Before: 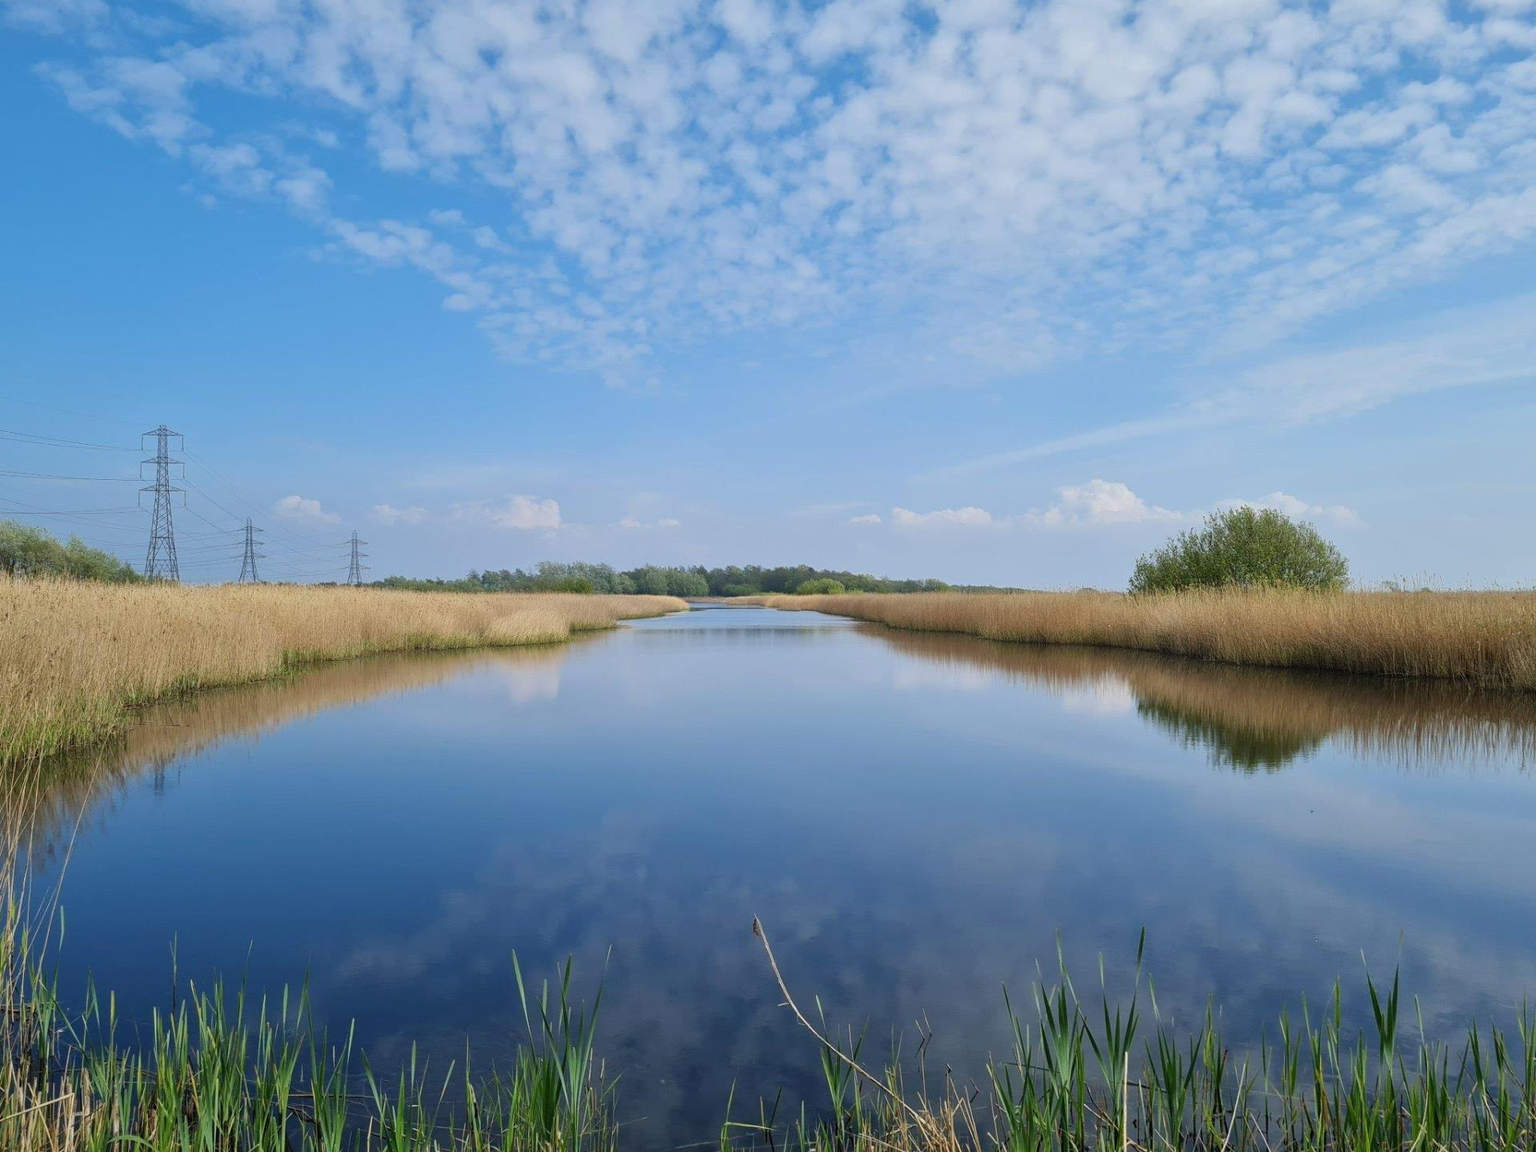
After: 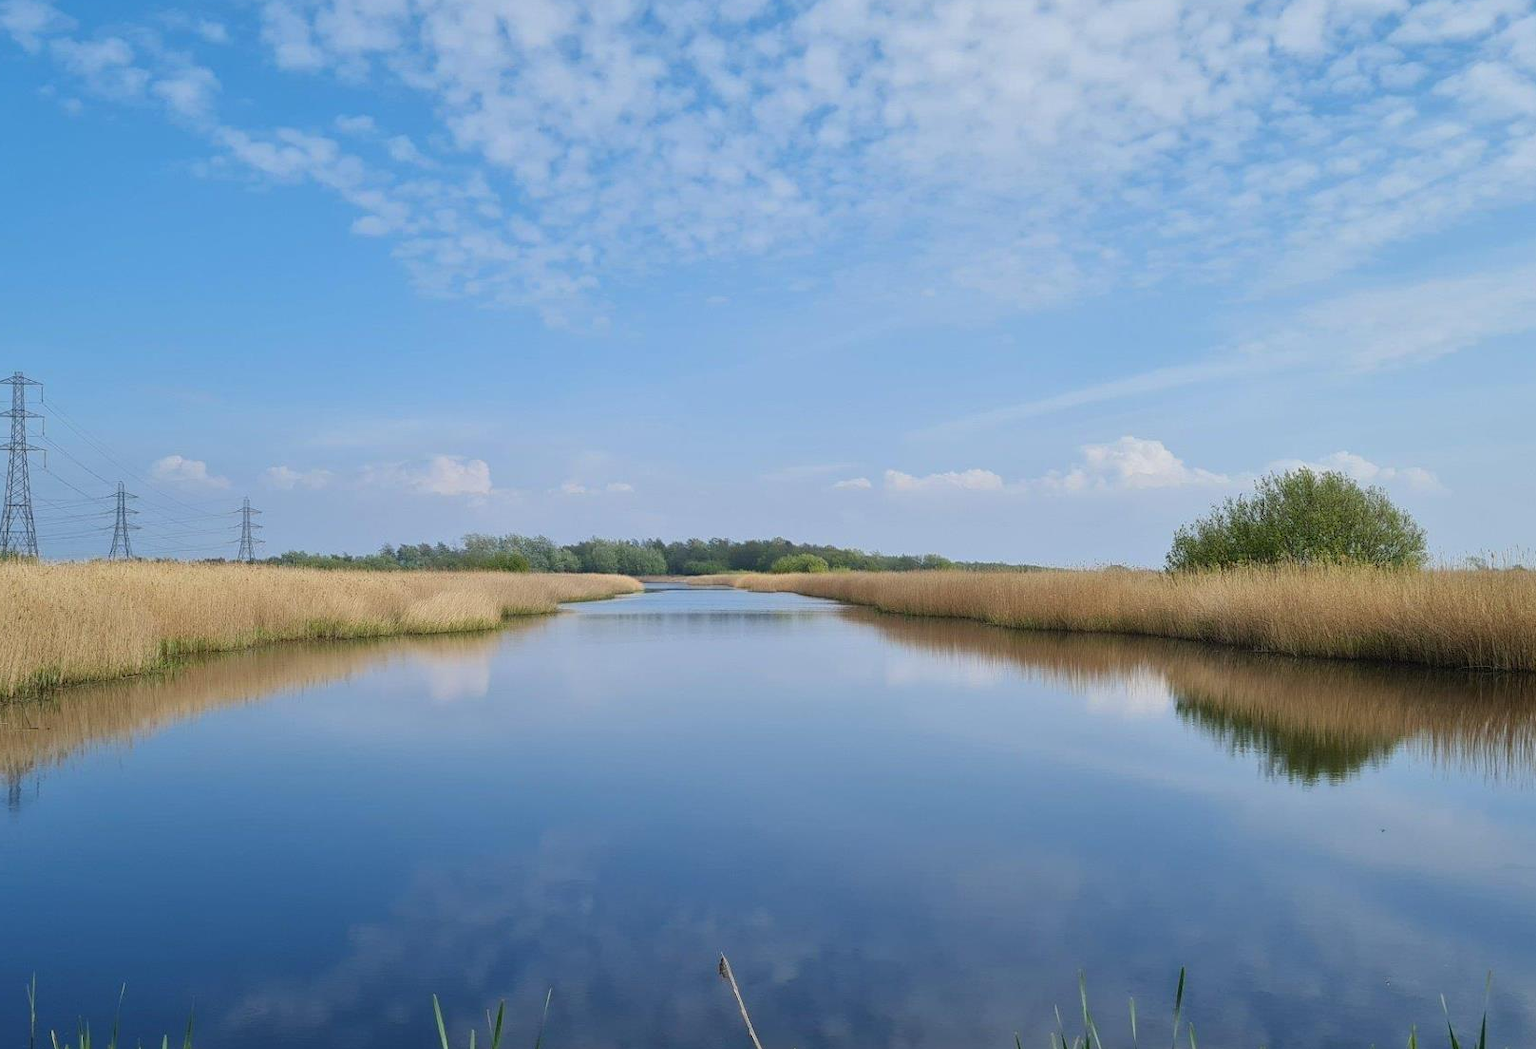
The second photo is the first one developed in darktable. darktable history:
crop and rotate: left 9.623%, top 9.746%, right 6.111%, bottom 13.502%
